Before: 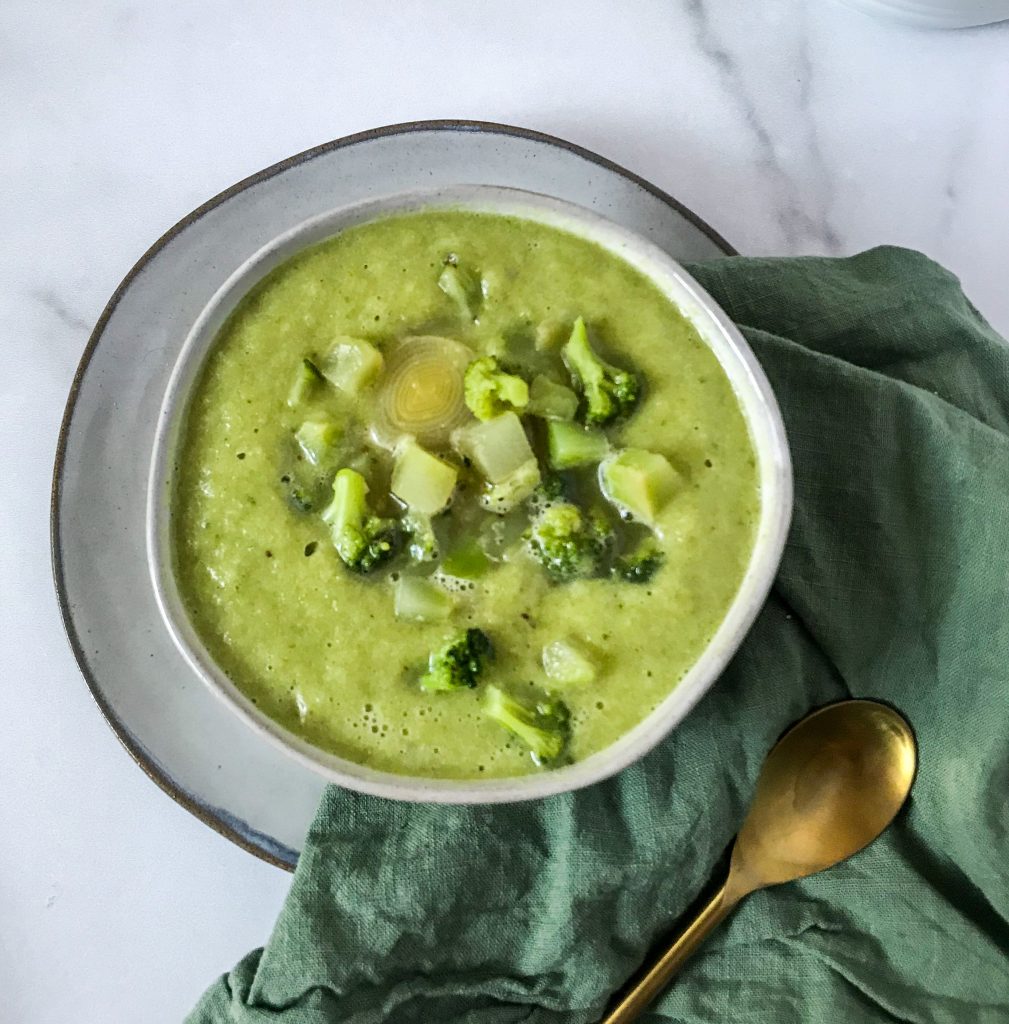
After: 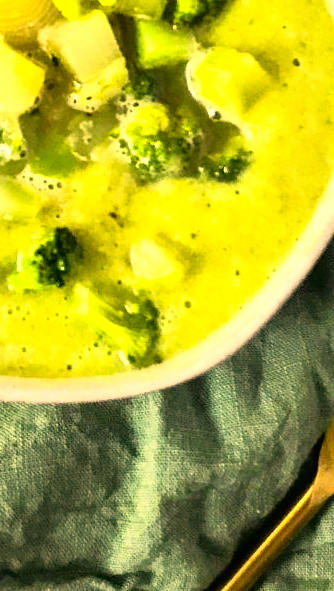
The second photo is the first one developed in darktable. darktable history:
color correction: highlights a* 15, highlights b* 31.55
tone curve: curves: ch0 [(0, 0.01) (0.037, 0.032) (0.131, 0.108) (0.275, 0.286) (0.483, 0.517) (0.61, 0.661) (0.697, 0.768) (0.797, 0.876) (0.888, 0.952) (0.997, 0.995)]; ch1 [(0, 0) (0.312, 0.262) (0.425, 0.402) (0.5, 0.5) (0.527, 0.532) (0.556, 0.585) (0.683, 0.706) (0.746, 0.77) (1, 1)]; ch2 [(0, 0) (0.223, 0.185) (0.333, 0.284) (0.432, 0.4) (0.502, 0.502) (0.525, 0.527) (0.545, 0.564) (0.587, 0.613) (0.636, 0.654) (0.711, 0.729) (0.845, 0.855) (0.998, 0.977)], color space Lab, independent channels, preserve colors none
levels: levels [0, 0.51, 1]
crop: left 40.878%, top 39.176%, right 25.993%, bottom 3.081%
exposure: exposure 0.77 EV, compensate highlight preservation false
